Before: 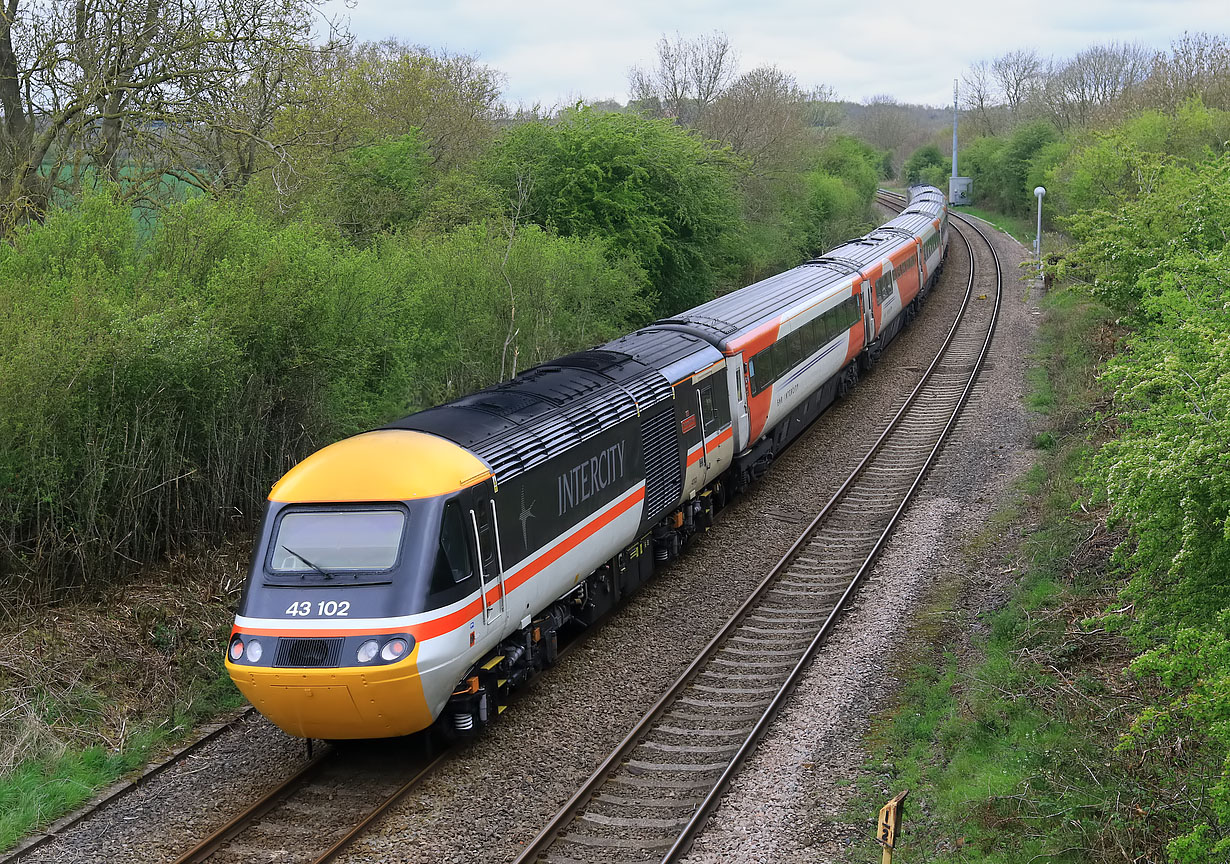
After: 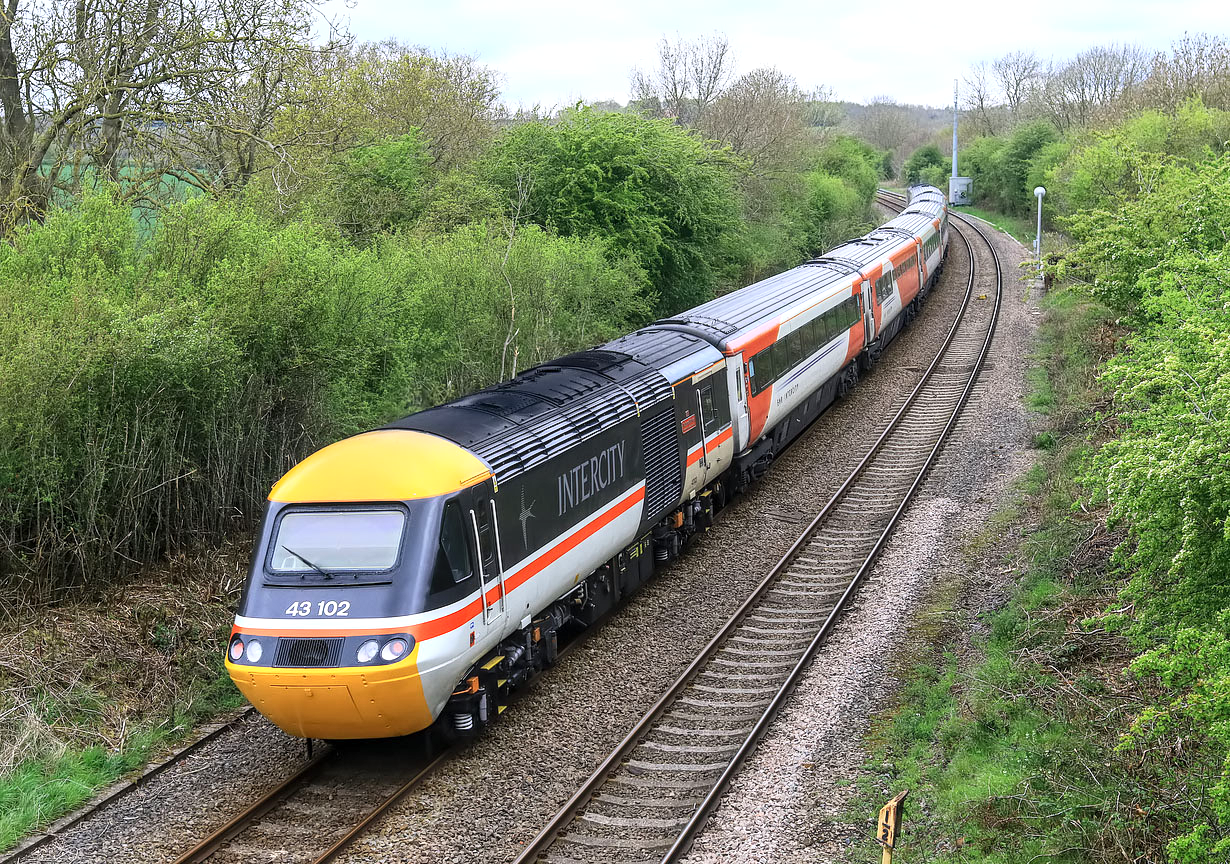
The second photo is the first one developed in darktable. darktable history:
local contrast: on, module defaults
shadows and highlights: shadows -12.44, white point adjustment 4.12, highlights 27.84
contrast brightness saturation: contrast 0.199, brightness 0.15, saturation 0.141
